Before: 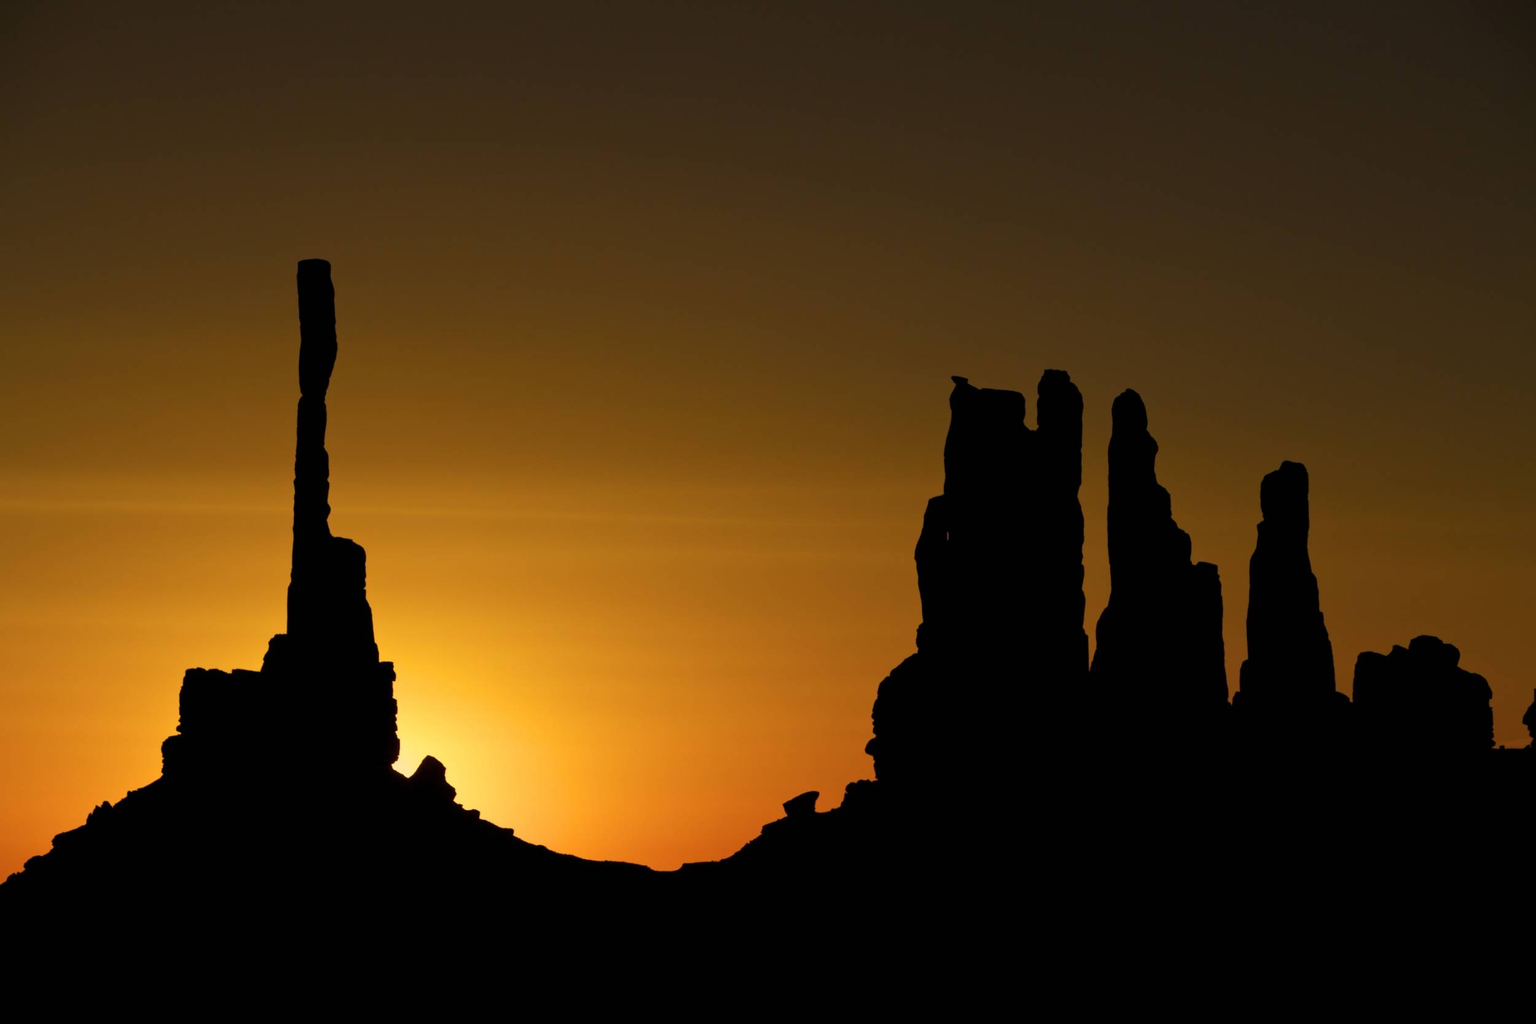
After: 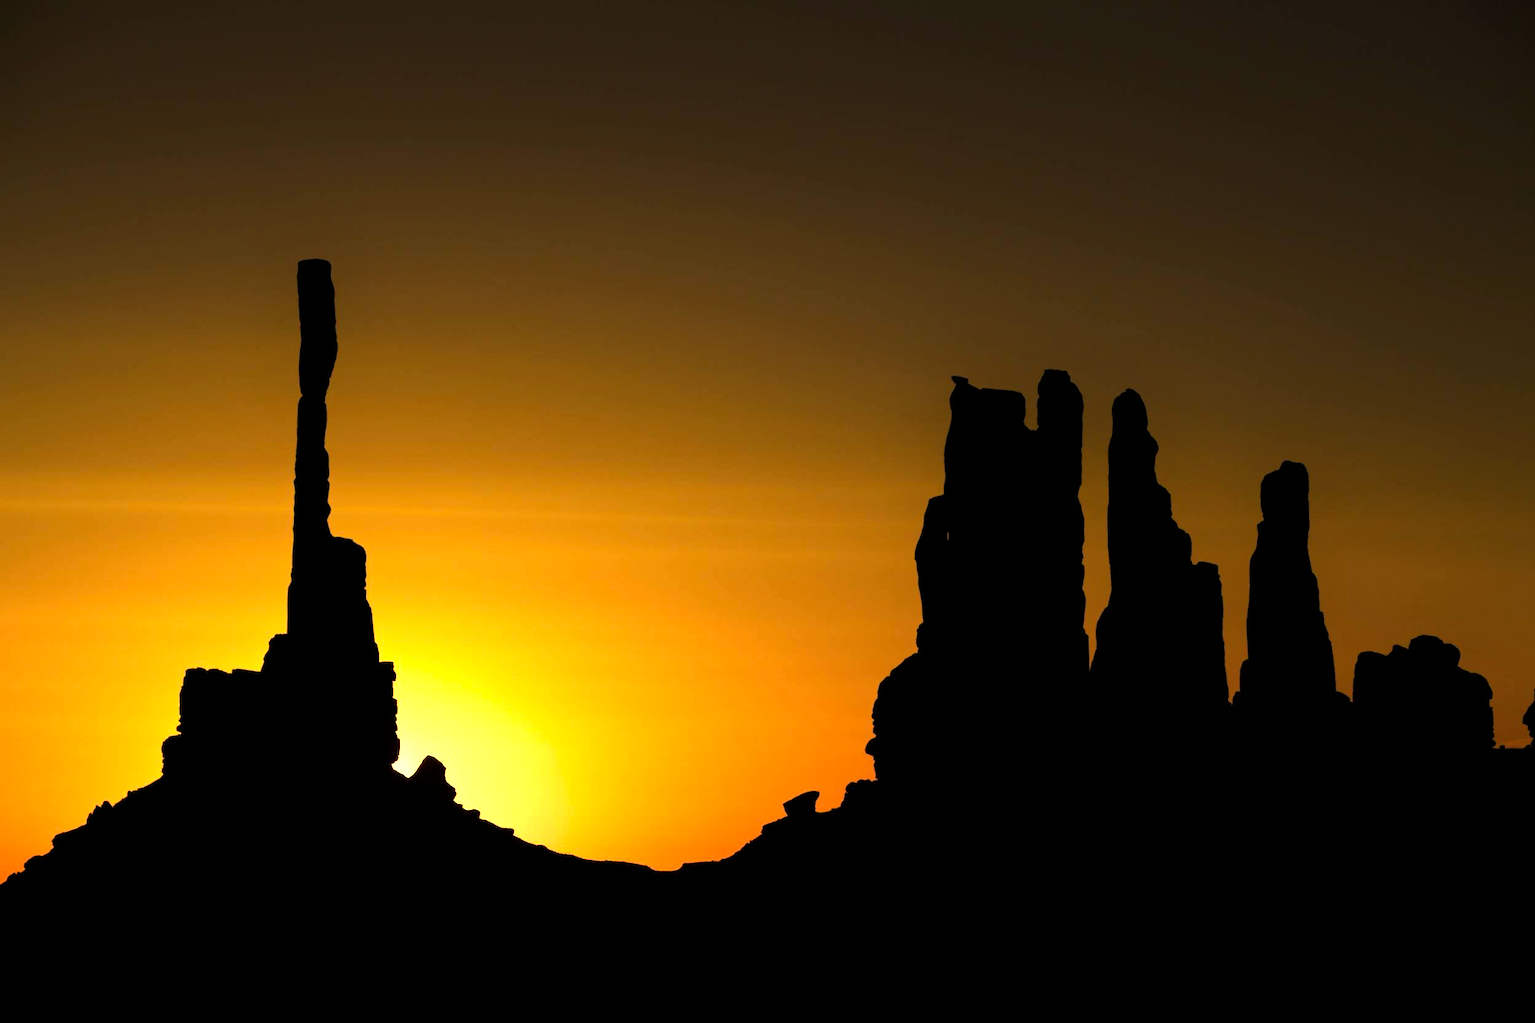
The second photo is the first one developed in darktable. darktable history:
color correction: highlights b* -0.002, saturation 1.09
tone equalizer: -8 EV -1.09 EV, -7 EV -0.986 EV, -6 EV -0.86 EV, -5 EV -0.548 EV, -3 EV 0.604 EV, -2 EV 0.893 EV, -1 EV 0.996 EV, +0 EV 1.07 EV
